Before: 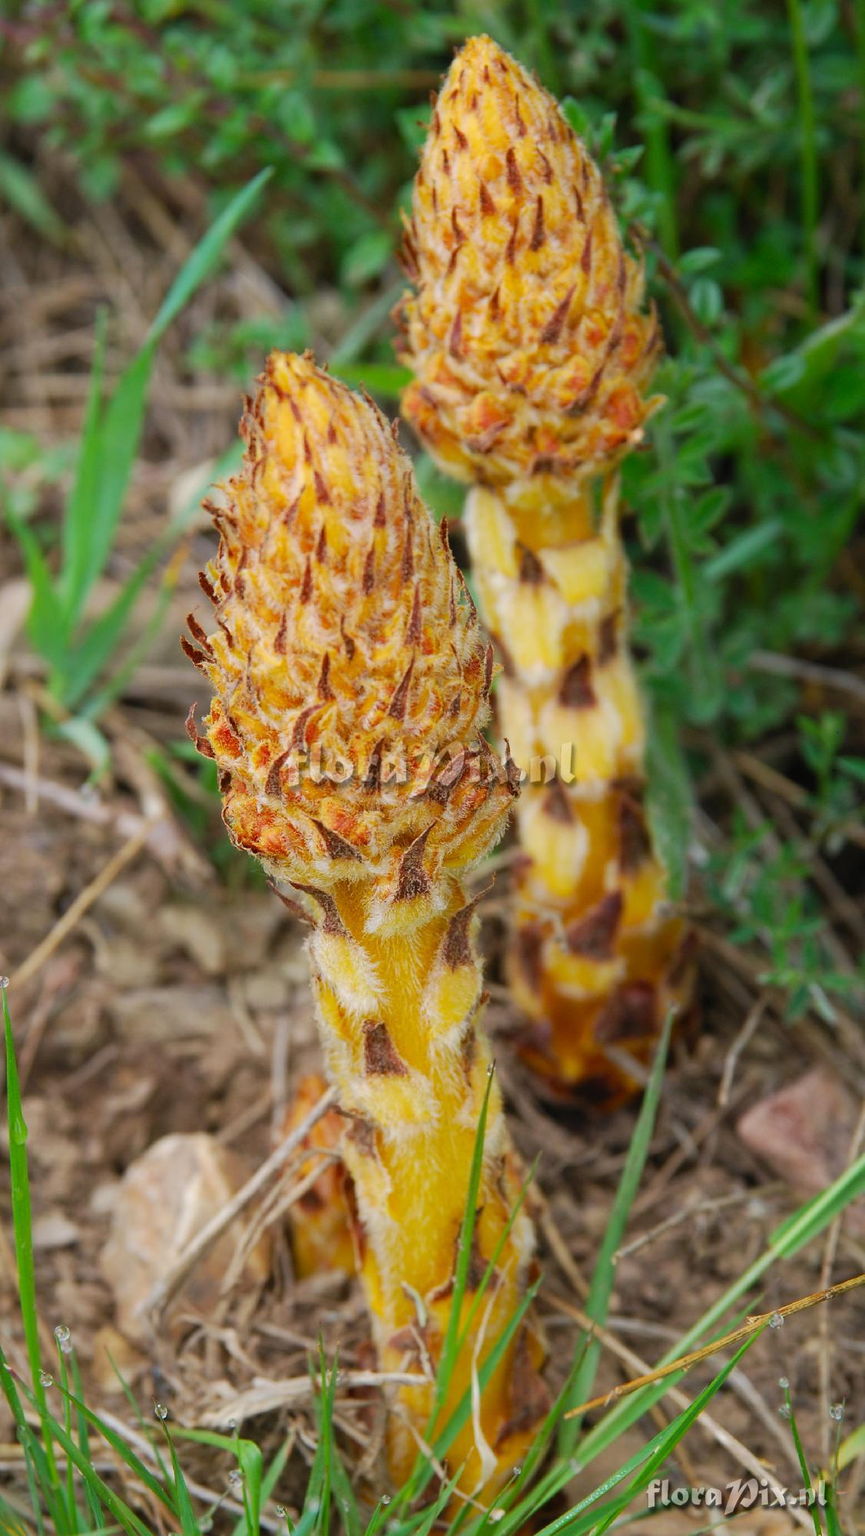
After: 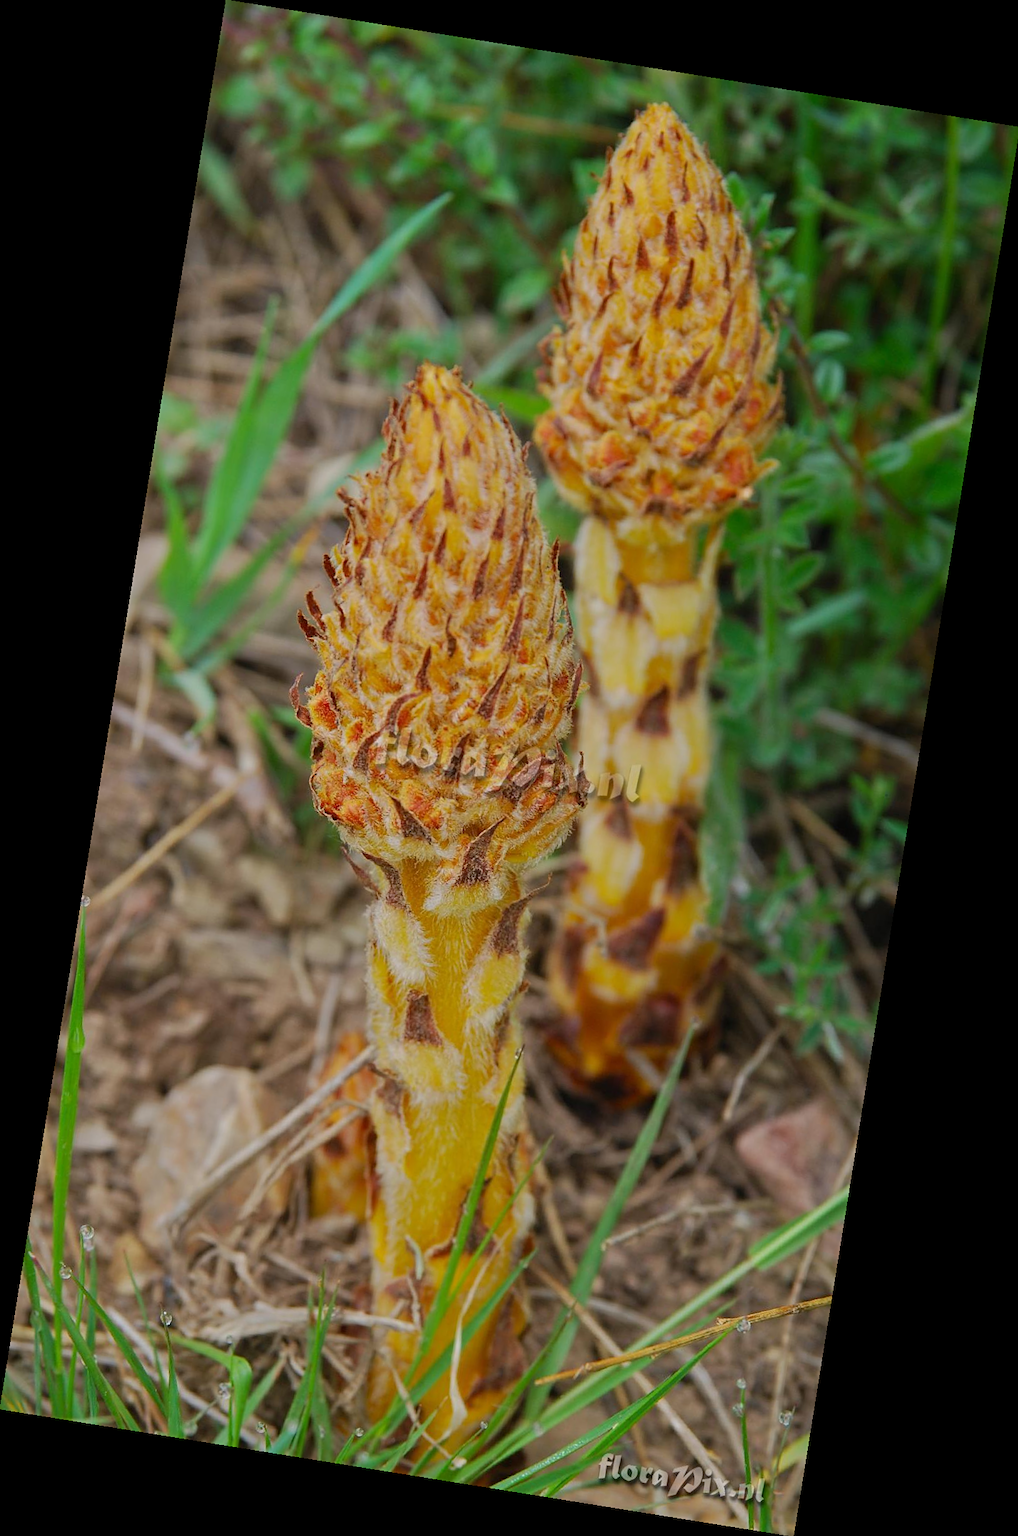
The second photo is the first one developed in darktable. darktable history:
rotate and perspective: rotation 9.12°, automatic cropping off
tone equalizer: -8 EV -0.002 EV, -7 EV 0.005 EV, -6 EV -0.008 EV, -5 EV 0.007 EV, -4 EV -0.042 EV, -3 EV -0.233 EV, -2 EV -0.662 EV, -1 EV -0.983 EV, +0 EV -0.969 EV, smoothing diameter 2%, edges refinement/feathering 20, mask exposure compensation -1.57 EV, filter diffusion 5
sharpen: amount 0.2
